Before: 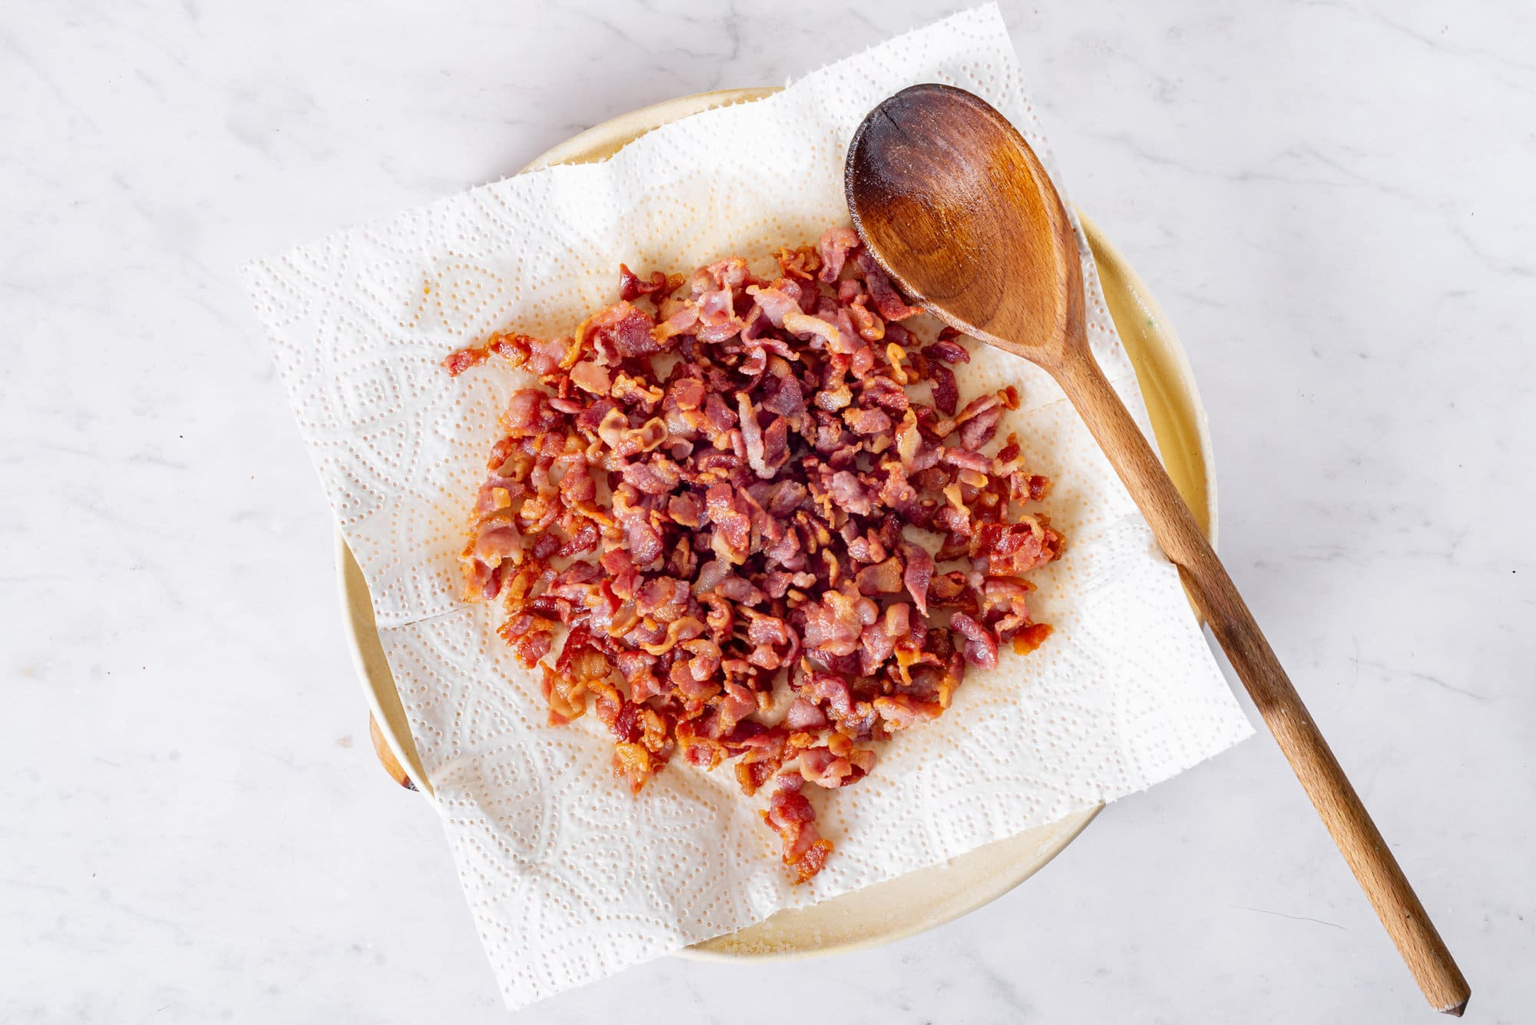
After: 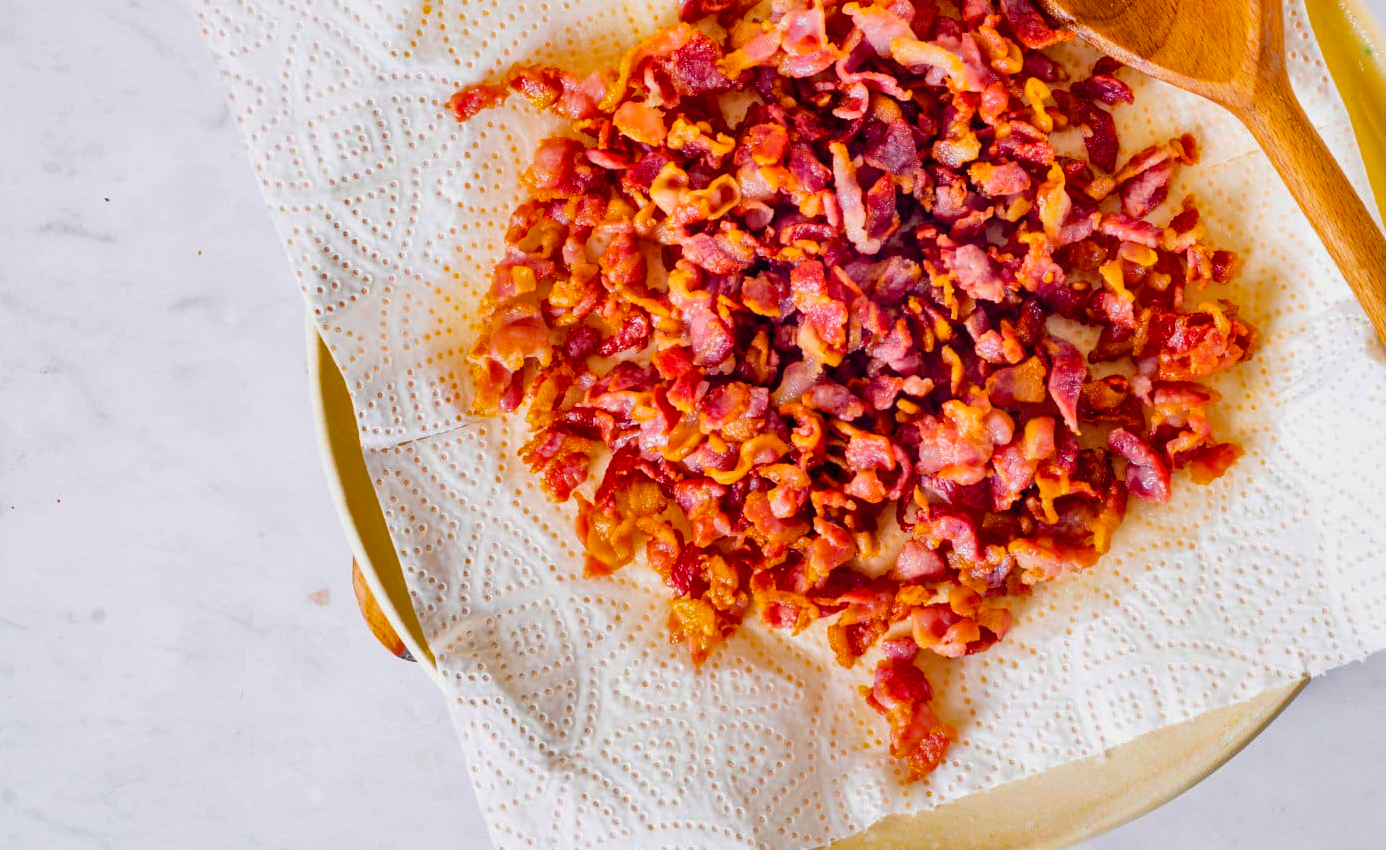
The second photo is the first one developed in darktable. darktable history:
exposure: exposure -0.21 EV, compensate highlight preservation false
color balance rgb: linear chroma grading › global chroma 15%, perceptual saturation grading › global saturation 30%
crop: left 6.488%, top 27.668%, right 24.183%, bottom 8.656%
local contrast: highlights 100%, shadows 100%, detail 120%, midtone range 0.2
shadows and highlights: shadows 40, highlights -60
contrast brightness saturation: contrast 0.2, brightness 0.15, saturation 0.14
